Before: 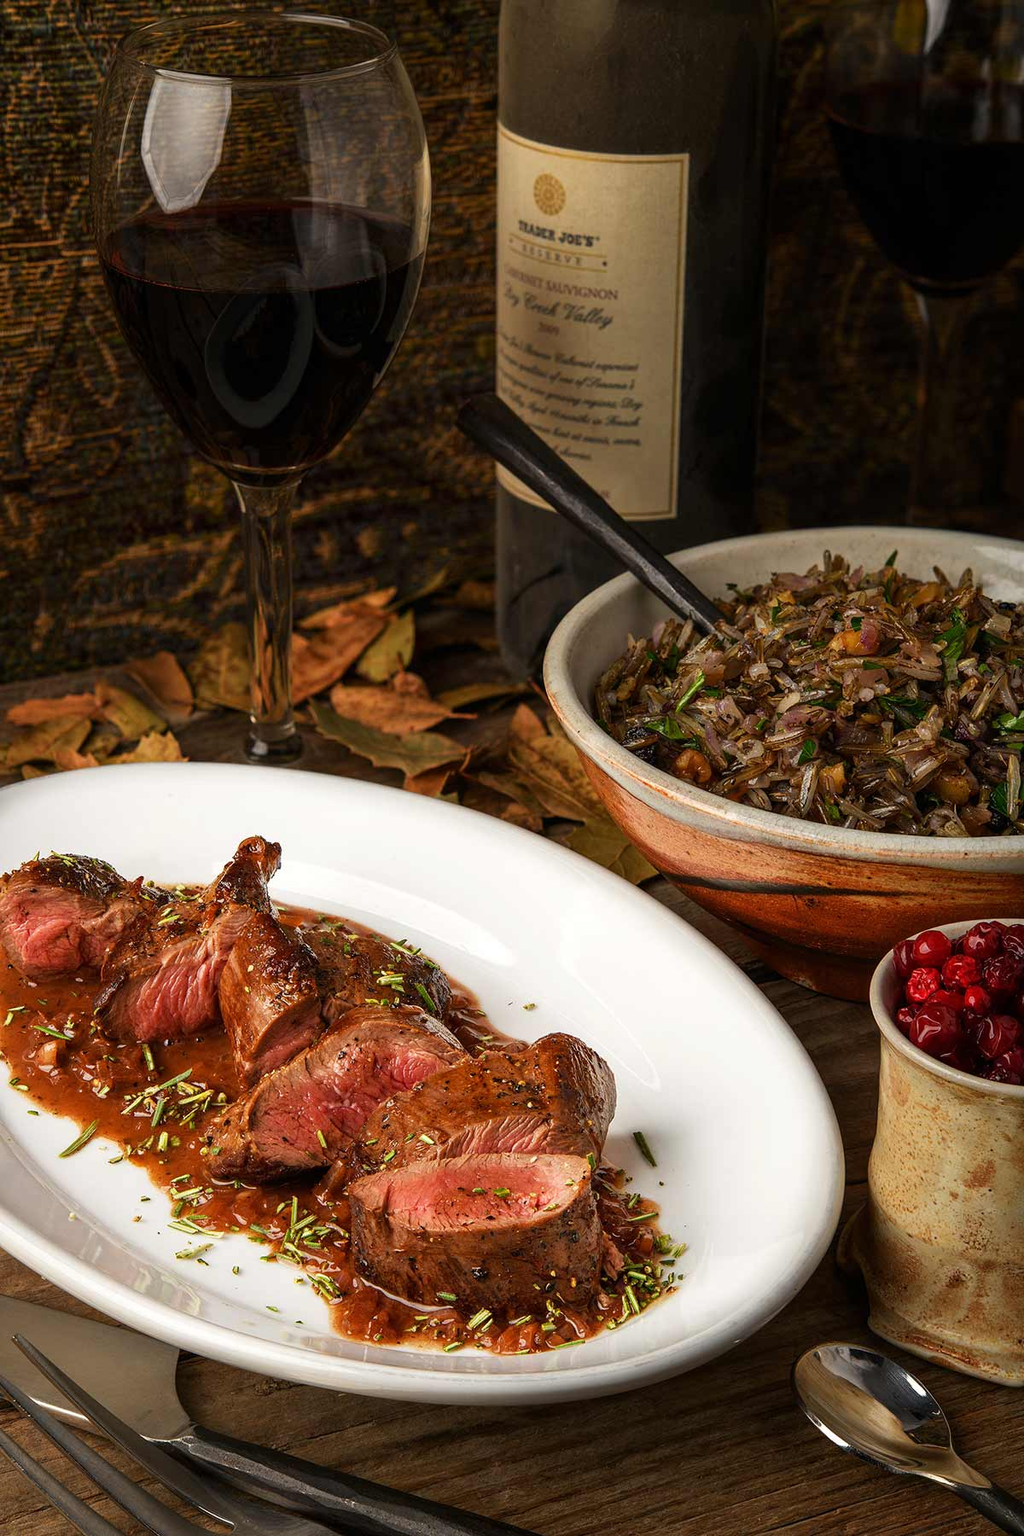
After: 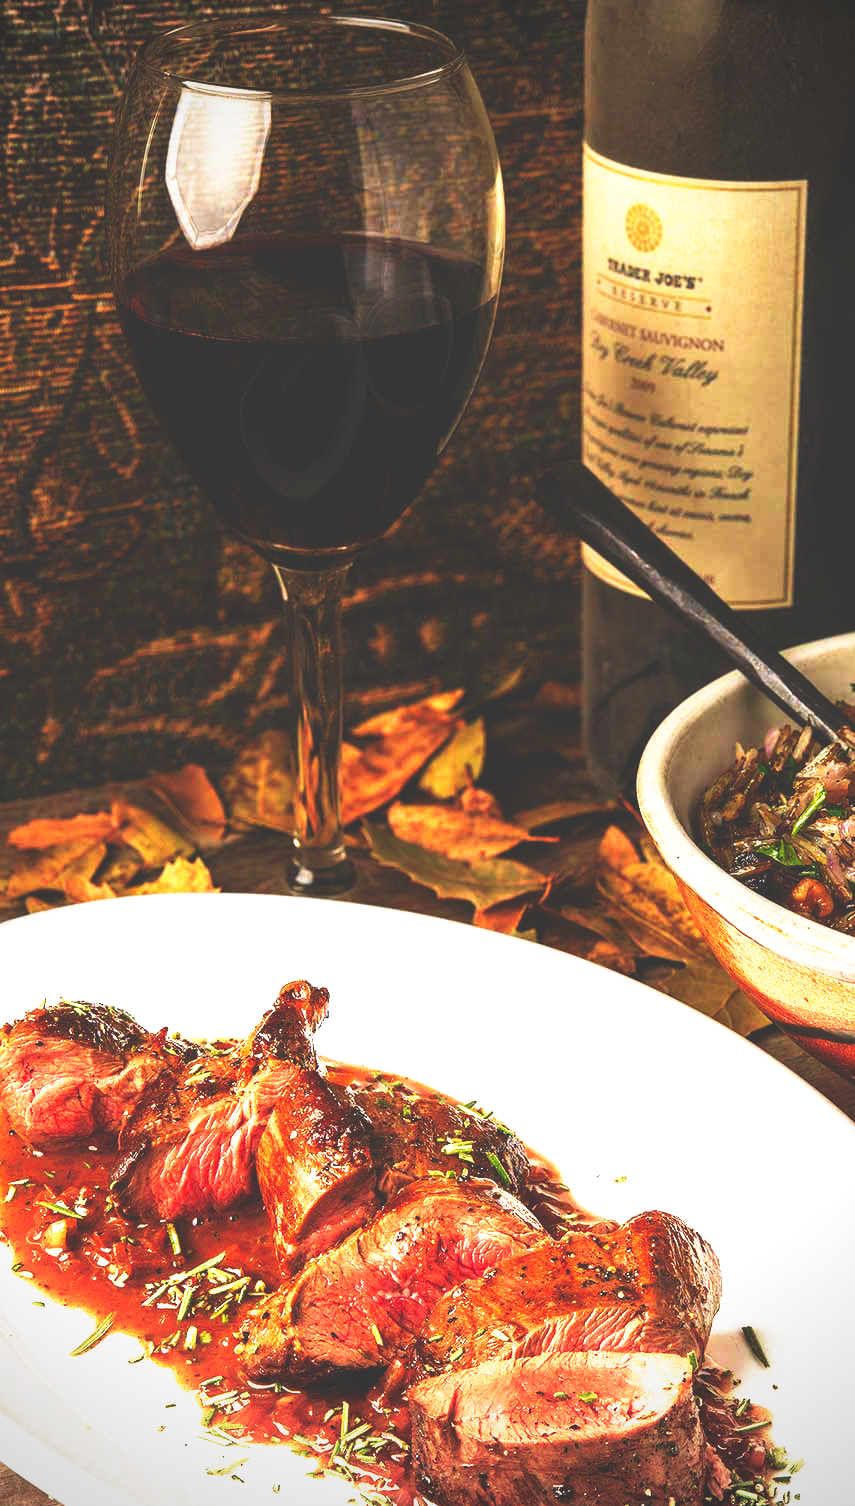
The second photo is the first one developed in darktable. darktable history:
base curve: curves: ch0 [(0, 0.036) (0.007, 0.037) (0.604, 0.887) (1, 1)], preserve colors none
exposure: black level correction 0, exposure 1.097 EV, compensate highlight preservation false
crop: right 28.705%, bottom 16.305%
velvia: on, module defaults
vignetting: on, module defaults
